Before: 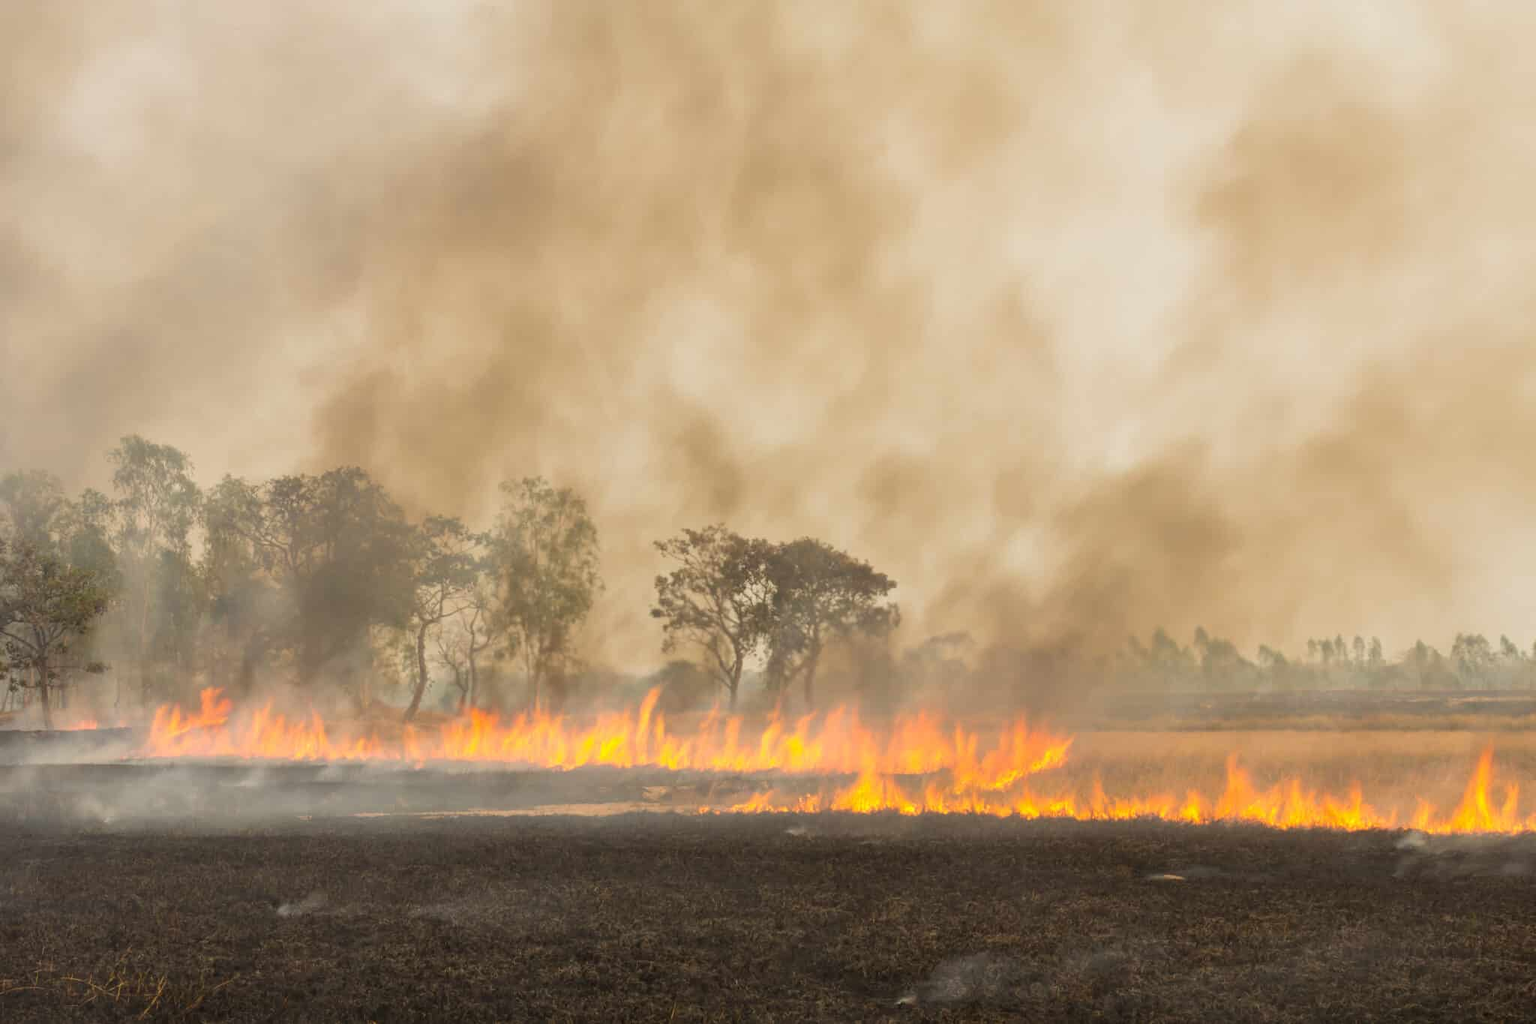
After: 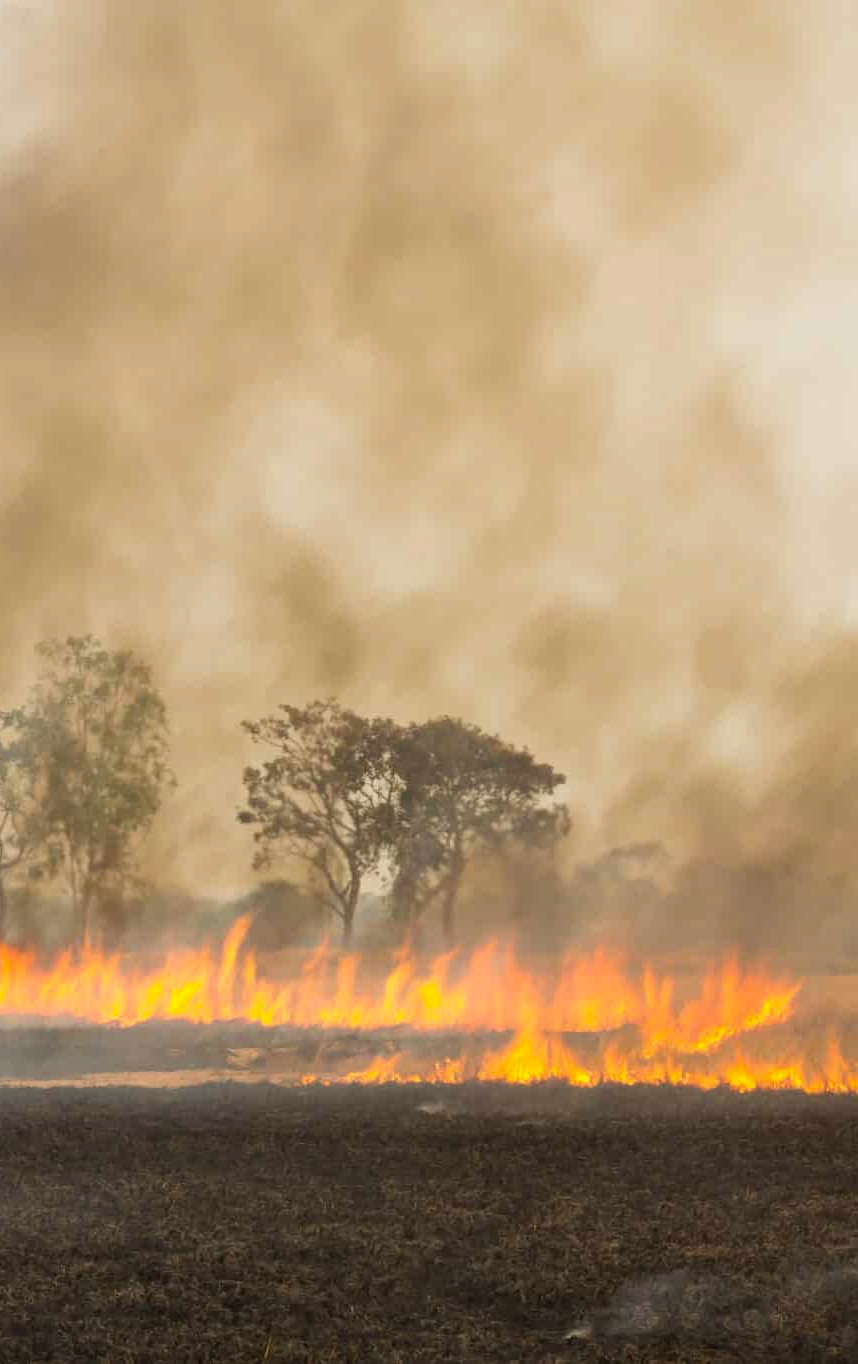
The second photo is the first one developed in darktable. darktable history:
crop: left 30.786%, right 27.3%
haze removal: compatibility mode true, adaptive false
